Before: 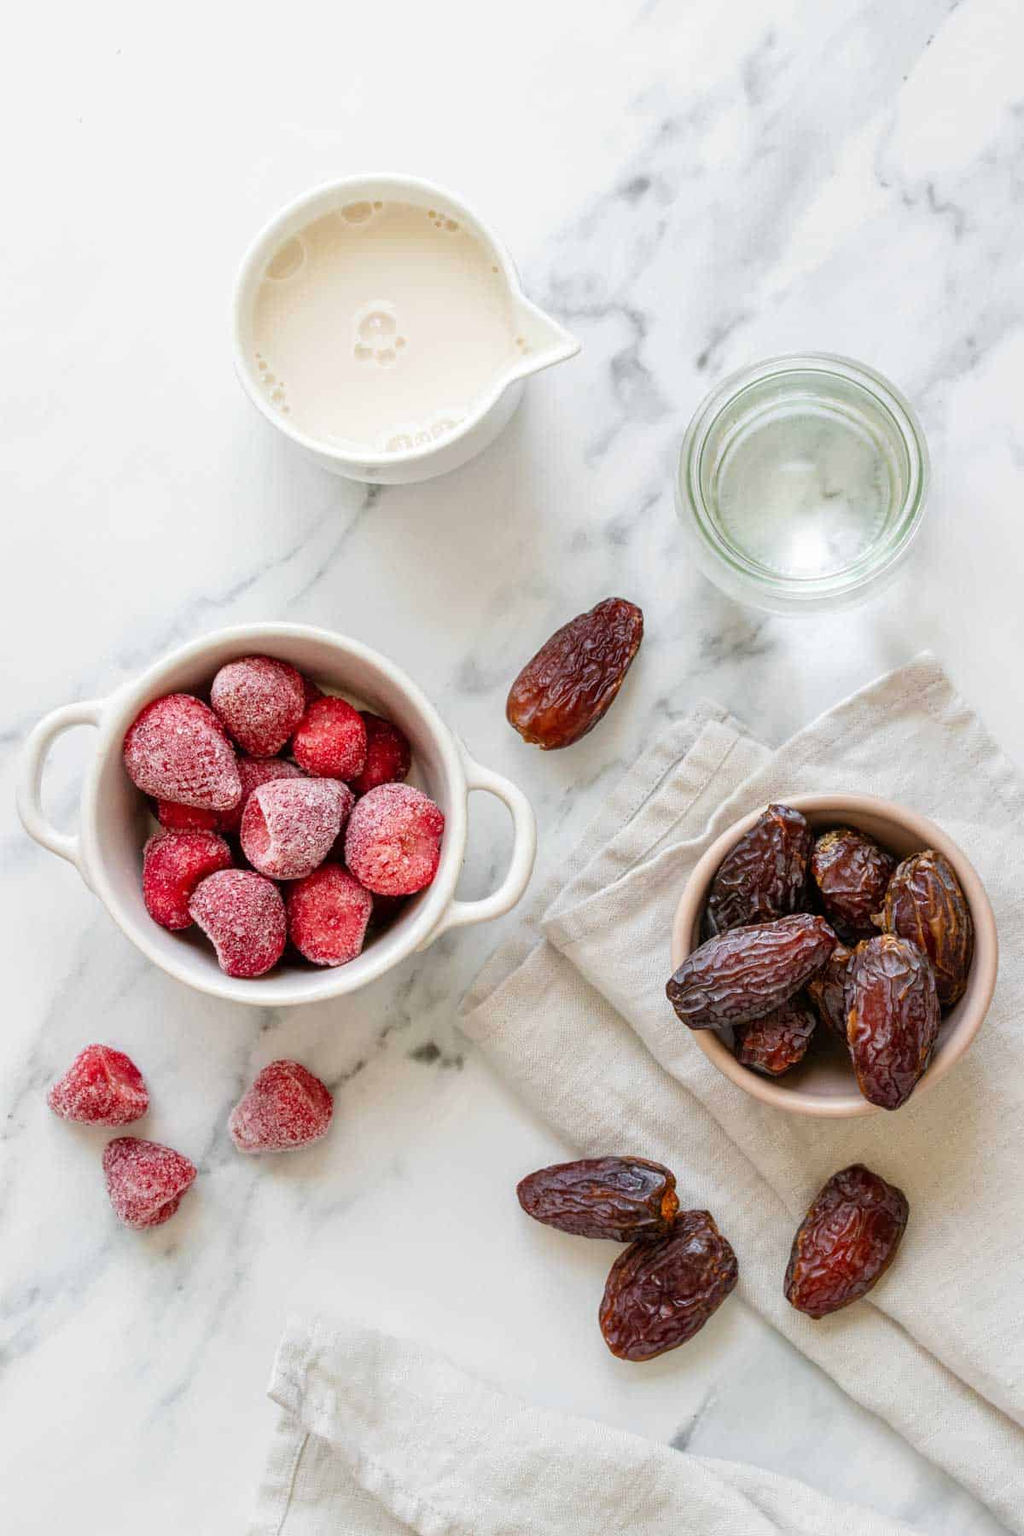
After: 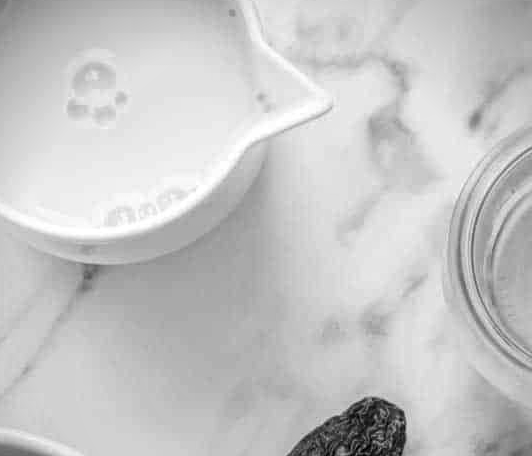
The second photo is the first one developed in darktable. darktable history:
color calibration: output gray [0.25, 0.35, 0.4, 0], gray › normalize channels true, illuminant same as pipeline (D50), x 0.345, y 0.358, temperature 4984.97 K, gamut compression 0.017
local contrast: detail 130%
vignetting: fall-off start 91.89%, center (-0.028, 0.238)
crop: left 29.017%, top 16.851%, right 26.623%, bottom 57.785%
